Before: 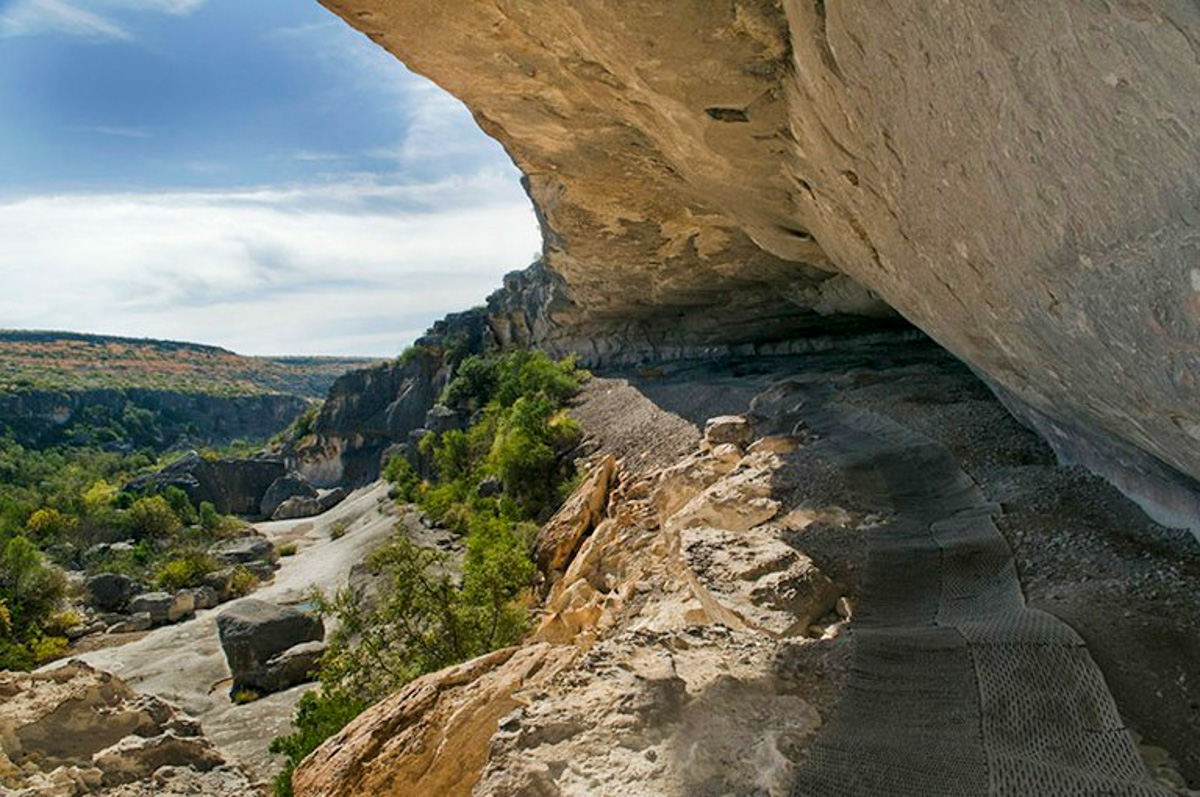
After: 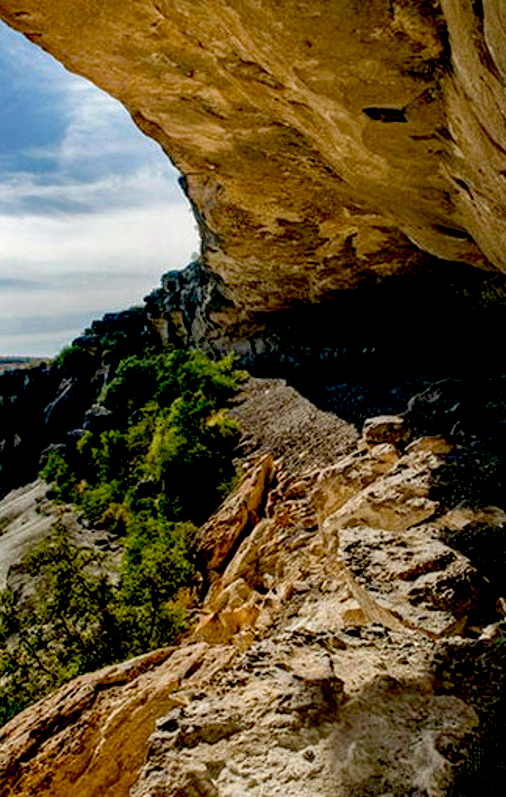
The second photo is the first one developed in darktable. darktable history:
local contrast: on, module defaults
crop: left 28.583%, right 29.231%
exposure: black level correction 0.056, exposure -0.039 EV, compensate highlight preservation false
haze removal: compatibility mode true, adaptive false
